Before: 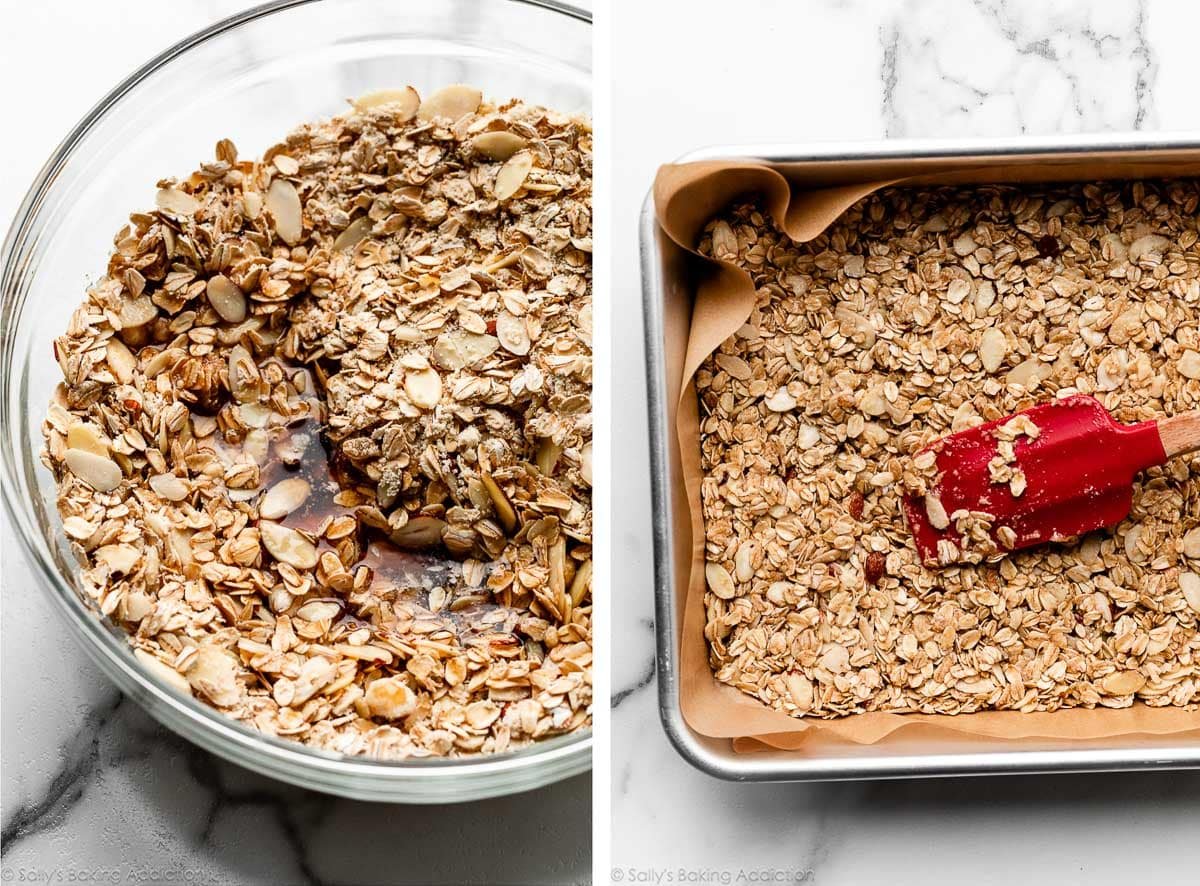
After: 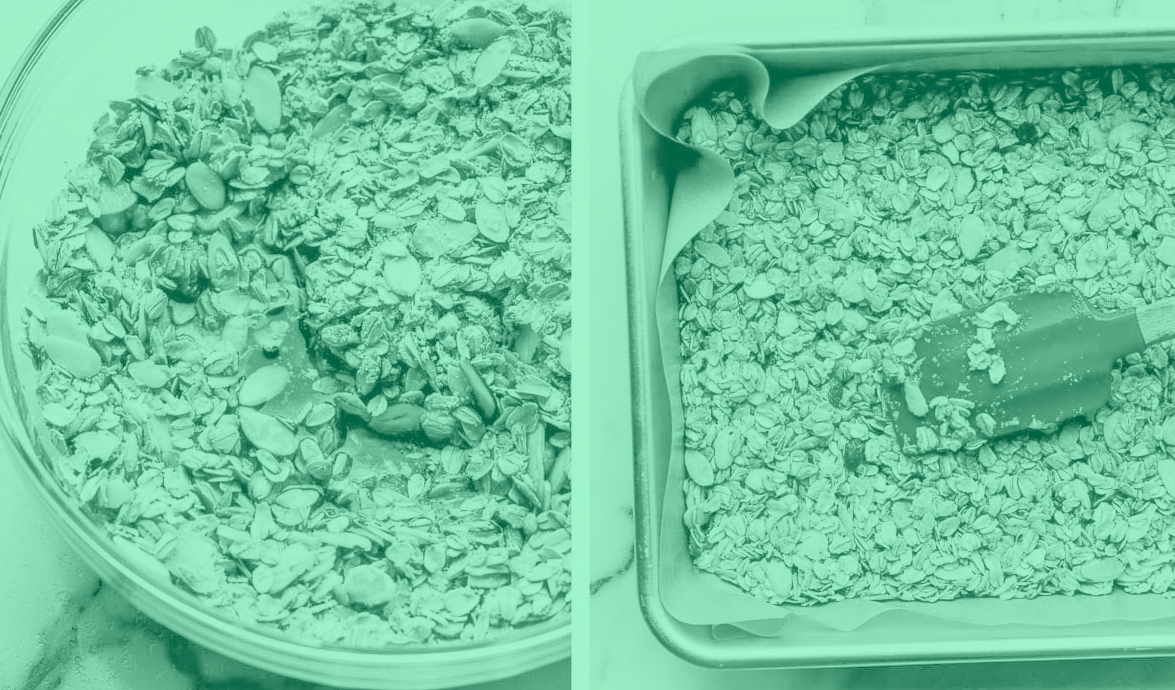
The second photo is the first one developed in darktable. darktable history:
exposure: exposure 0.496 EV, compensate highlight preservation false
tone equalizer: -7 EV 0.15 EV, -6 EV 0.6 EV, -5 EV 1.15 EV, -4 EV 1.33 EV, -3 EV 1.15 EV, -2 EV 0.6 EV, -1 EV 0.15 EV, mask exposure compensation -0.5 EV
colorize: hue 147.6°, saturation 65%, lightness 21.64%
local contrast: on, module defaults
contrast brightness saturation: contrast 0.2, brightness 0.15, saturation 0.14
crop and rotate: left 1.814%, top 12.818%, right 0.25%, bottom 9.225%
